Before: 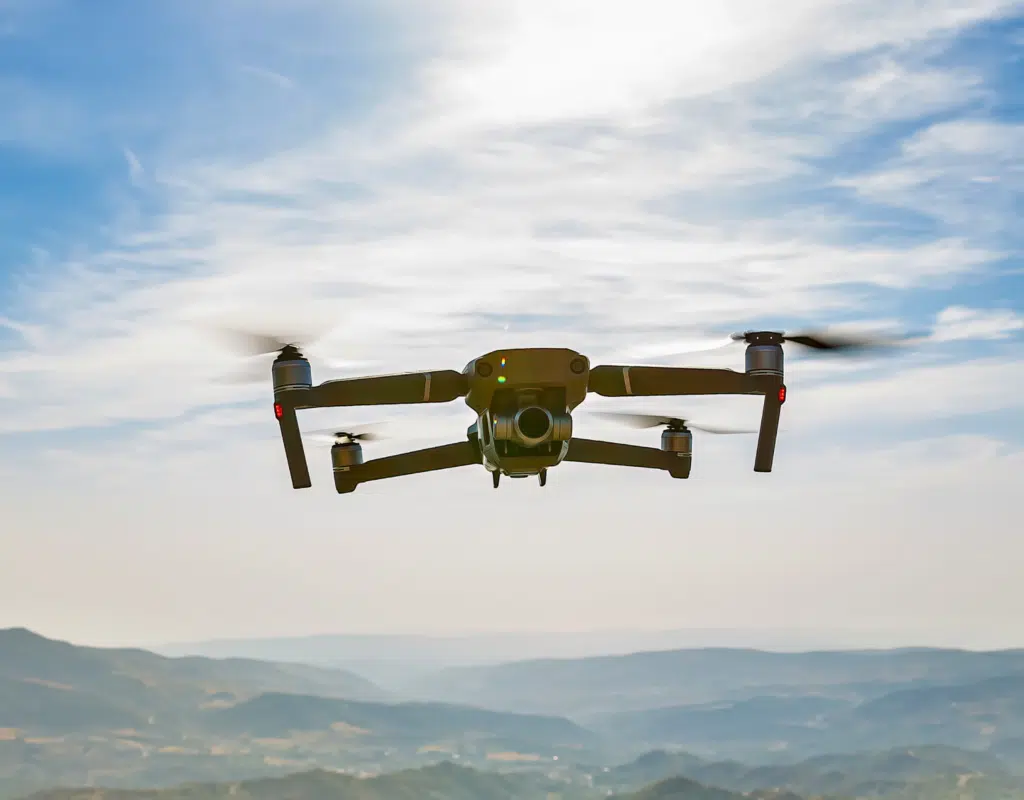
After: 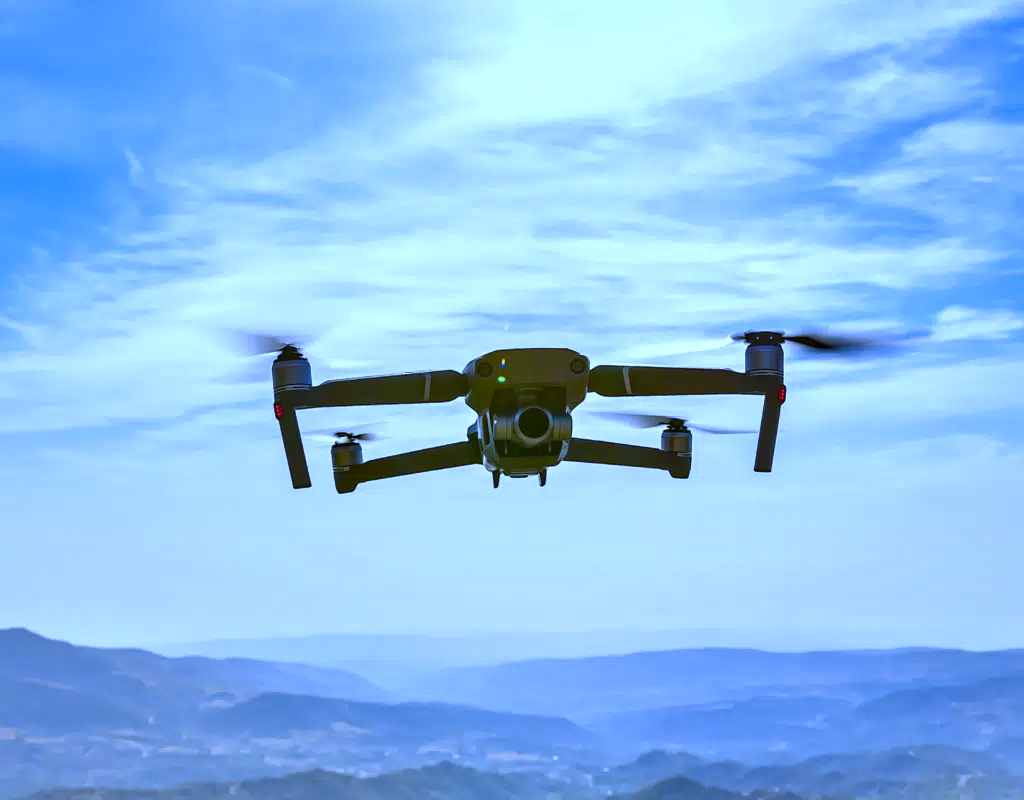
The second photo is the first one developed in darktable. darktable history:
local contrast: mode bilateral grid, contrast 100, coarseness 100, detail 165%, midtone range 0.2
white balance: red 0.766, blue 1.537
